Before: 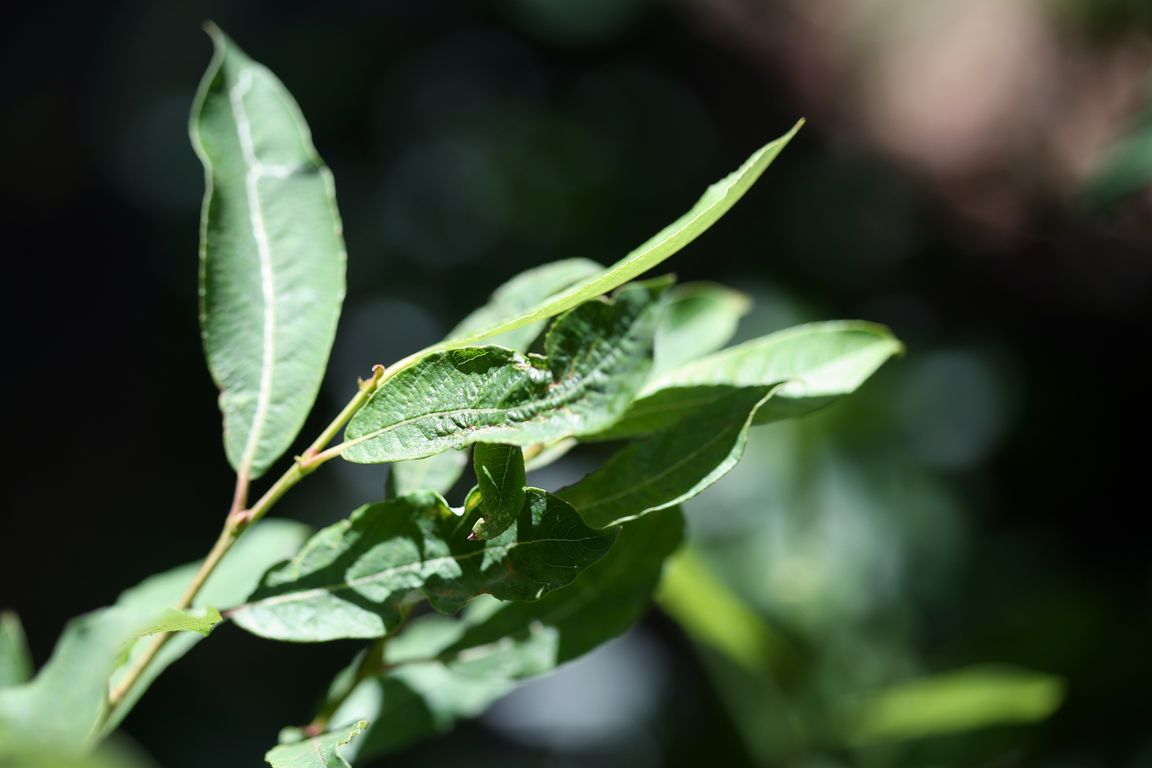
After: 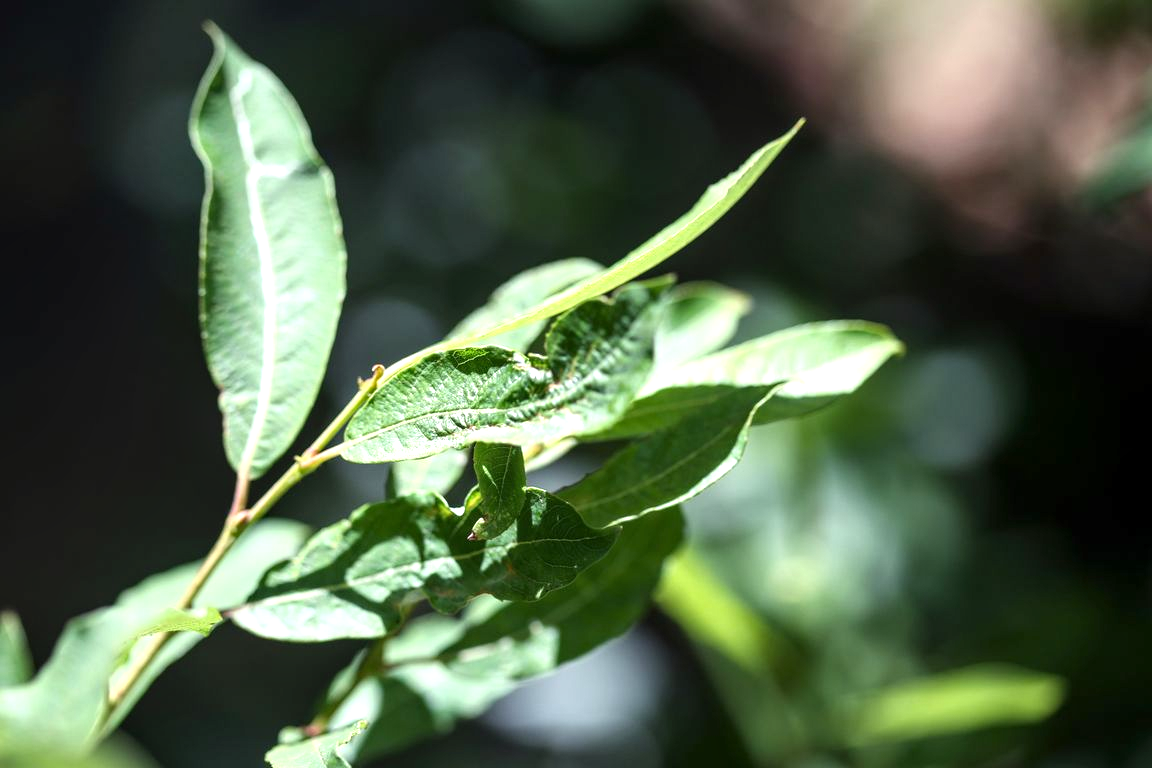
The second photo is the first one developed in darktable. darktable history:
local contrast: on, module defaults
exposure: exposure 0.657 EV, compensate highlight preservation false
